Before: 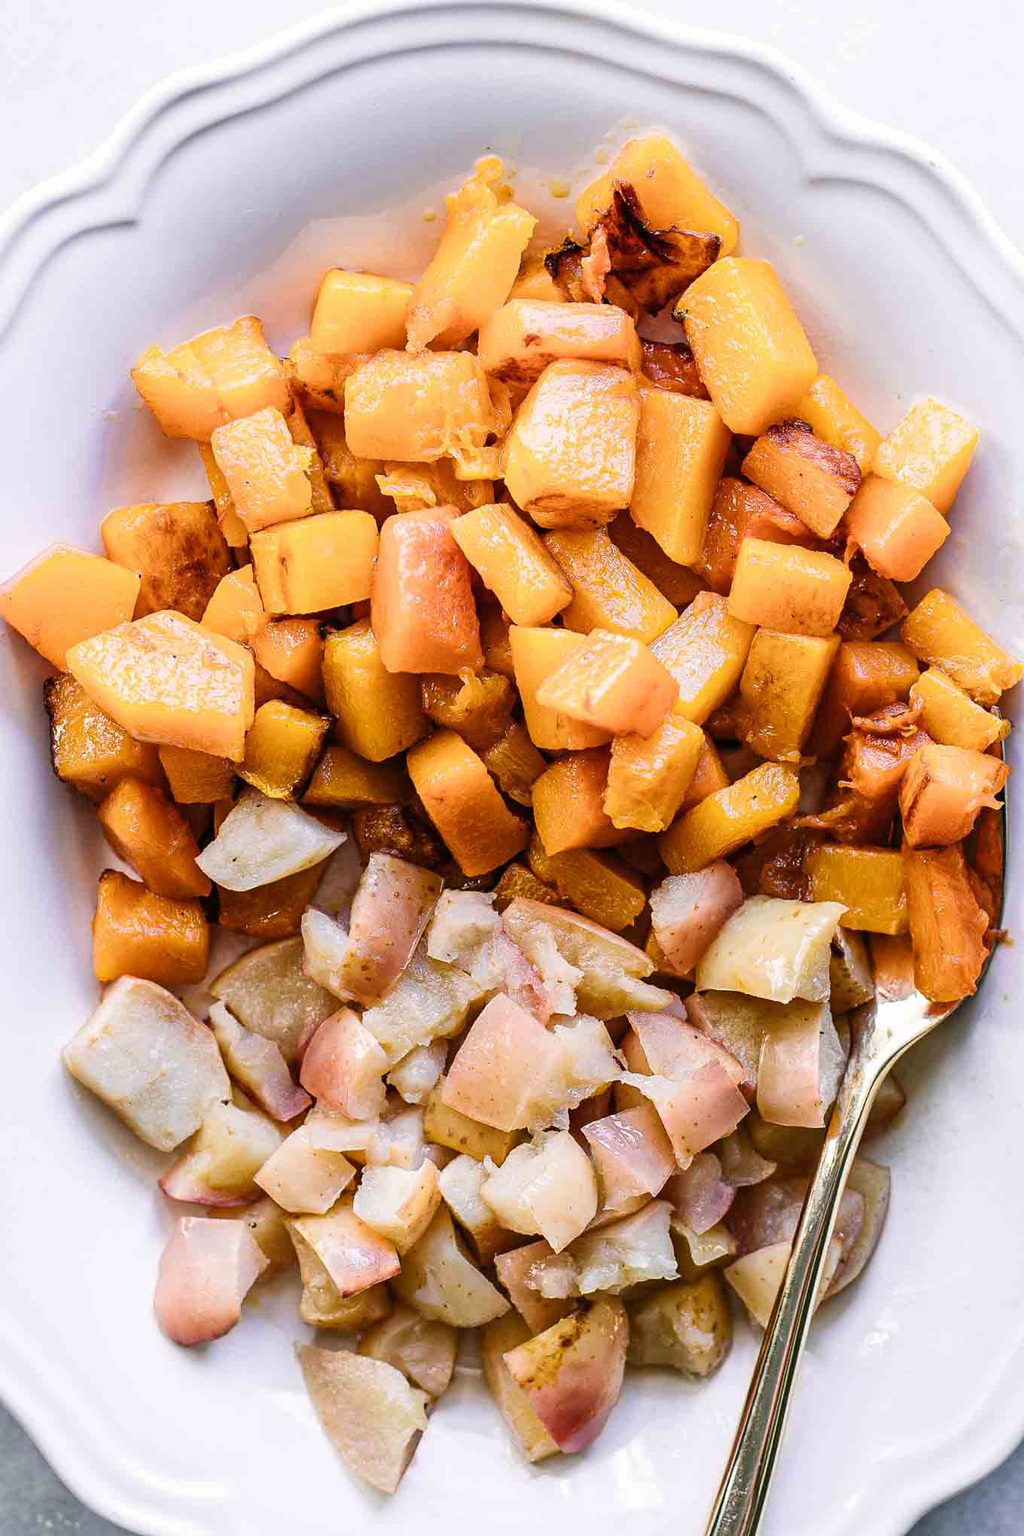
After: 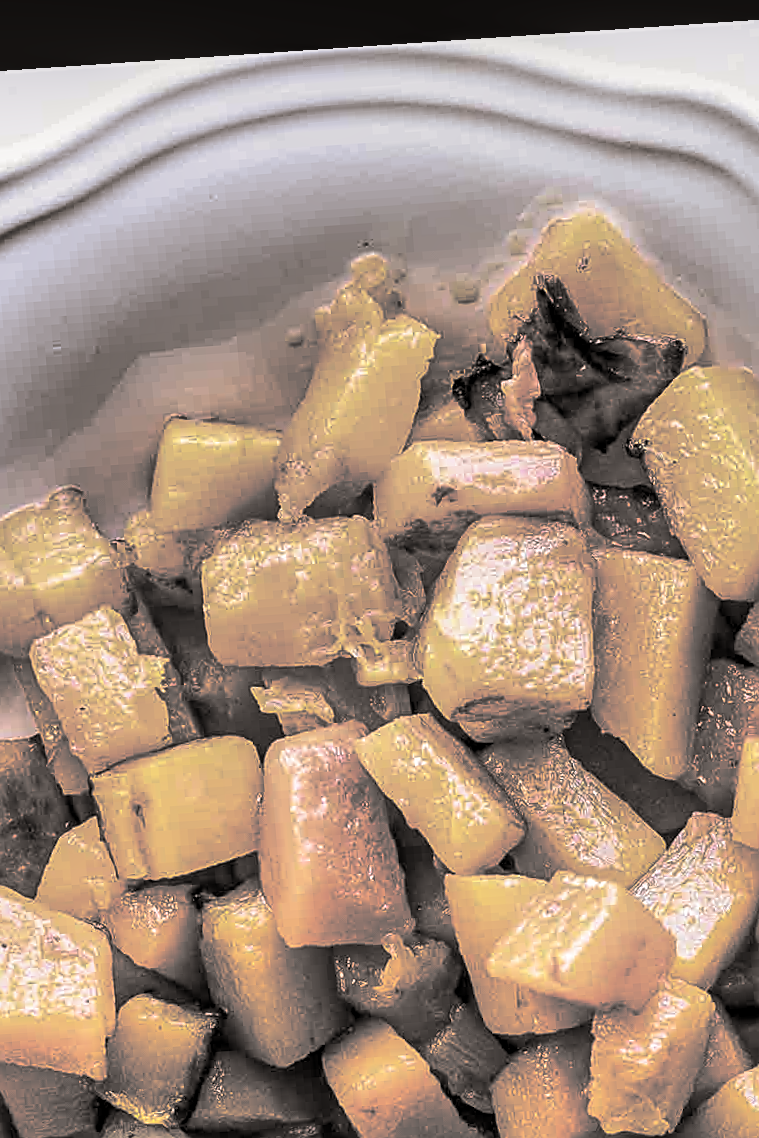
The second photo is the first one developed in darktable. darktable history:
split-toning: shadows › hue 26°, shadows › saturation 0.09, highlights › hue 40°, highlights › saturation 0.18, balance -63, compress 0%
sharpen: on, module defaults
rotate and perspective: rotation -4.2°, shear 0.006, automatic cropping off
shadows and highlights: radius 108.52, shadows 40.68, highlights -72.88, low approximation 0.01, soften with gaussian
crop: left 19.556%, right 30.401%, bottom 46.458%
local contrast: on, module defaults
tone equalizer: on, module defaults
